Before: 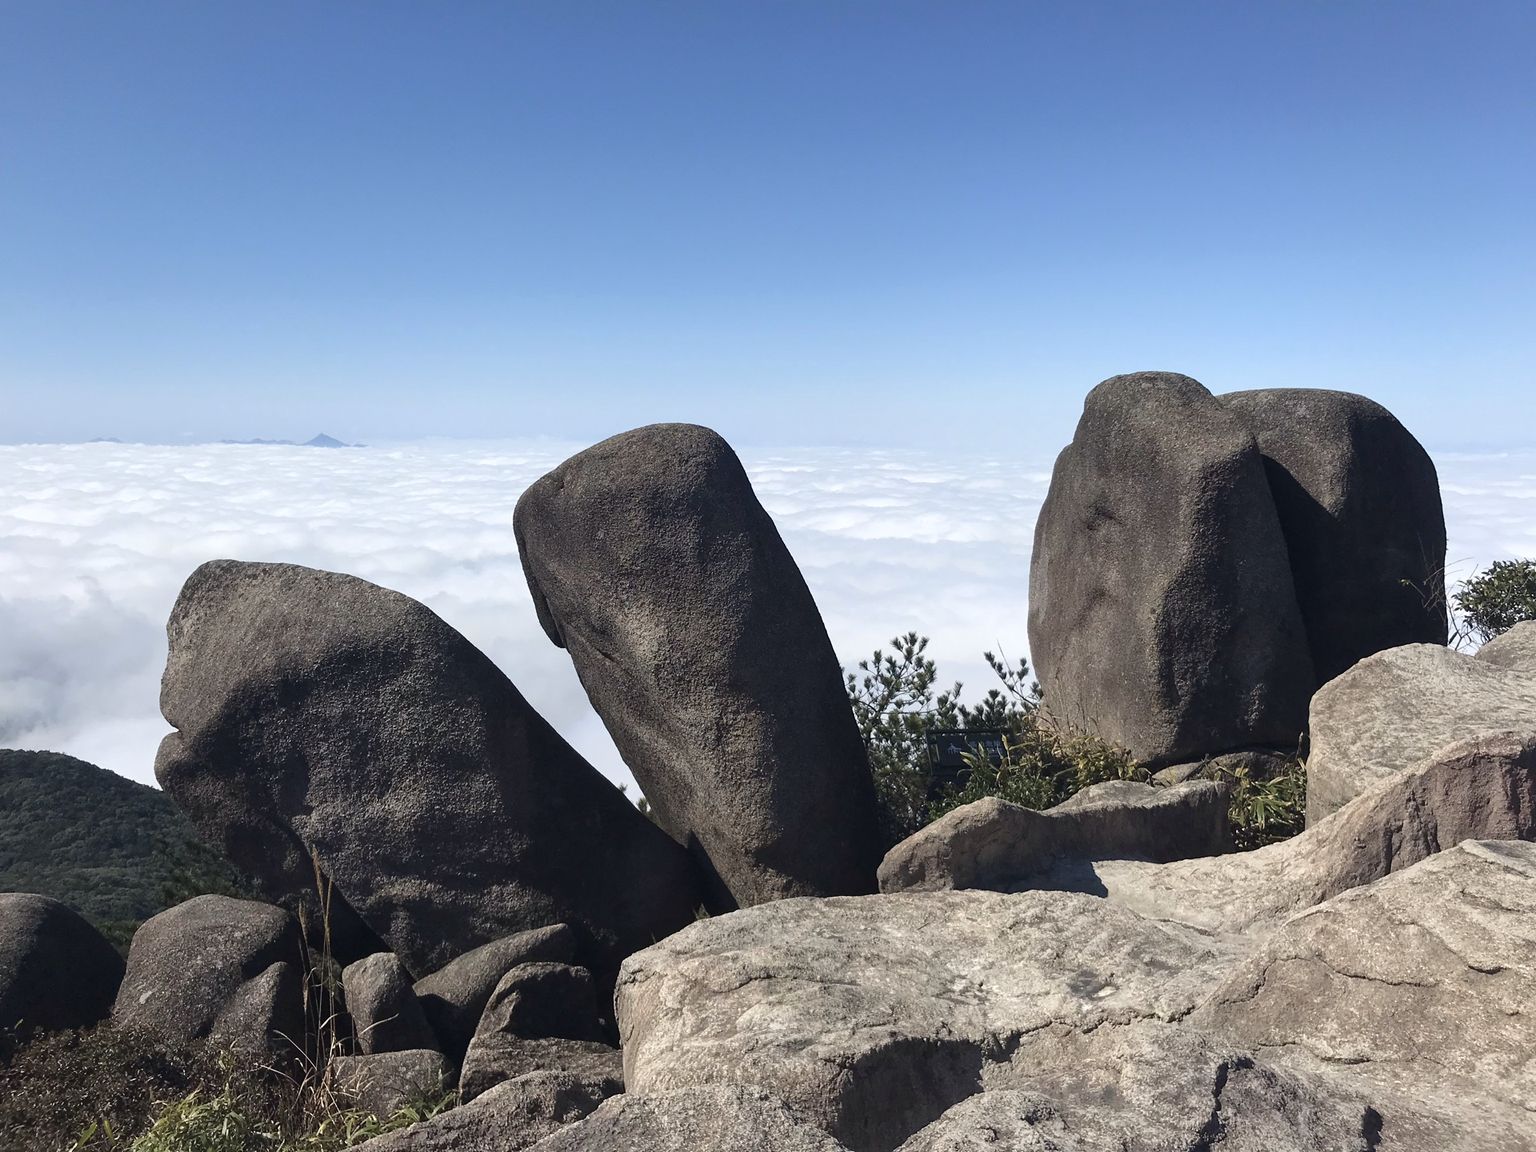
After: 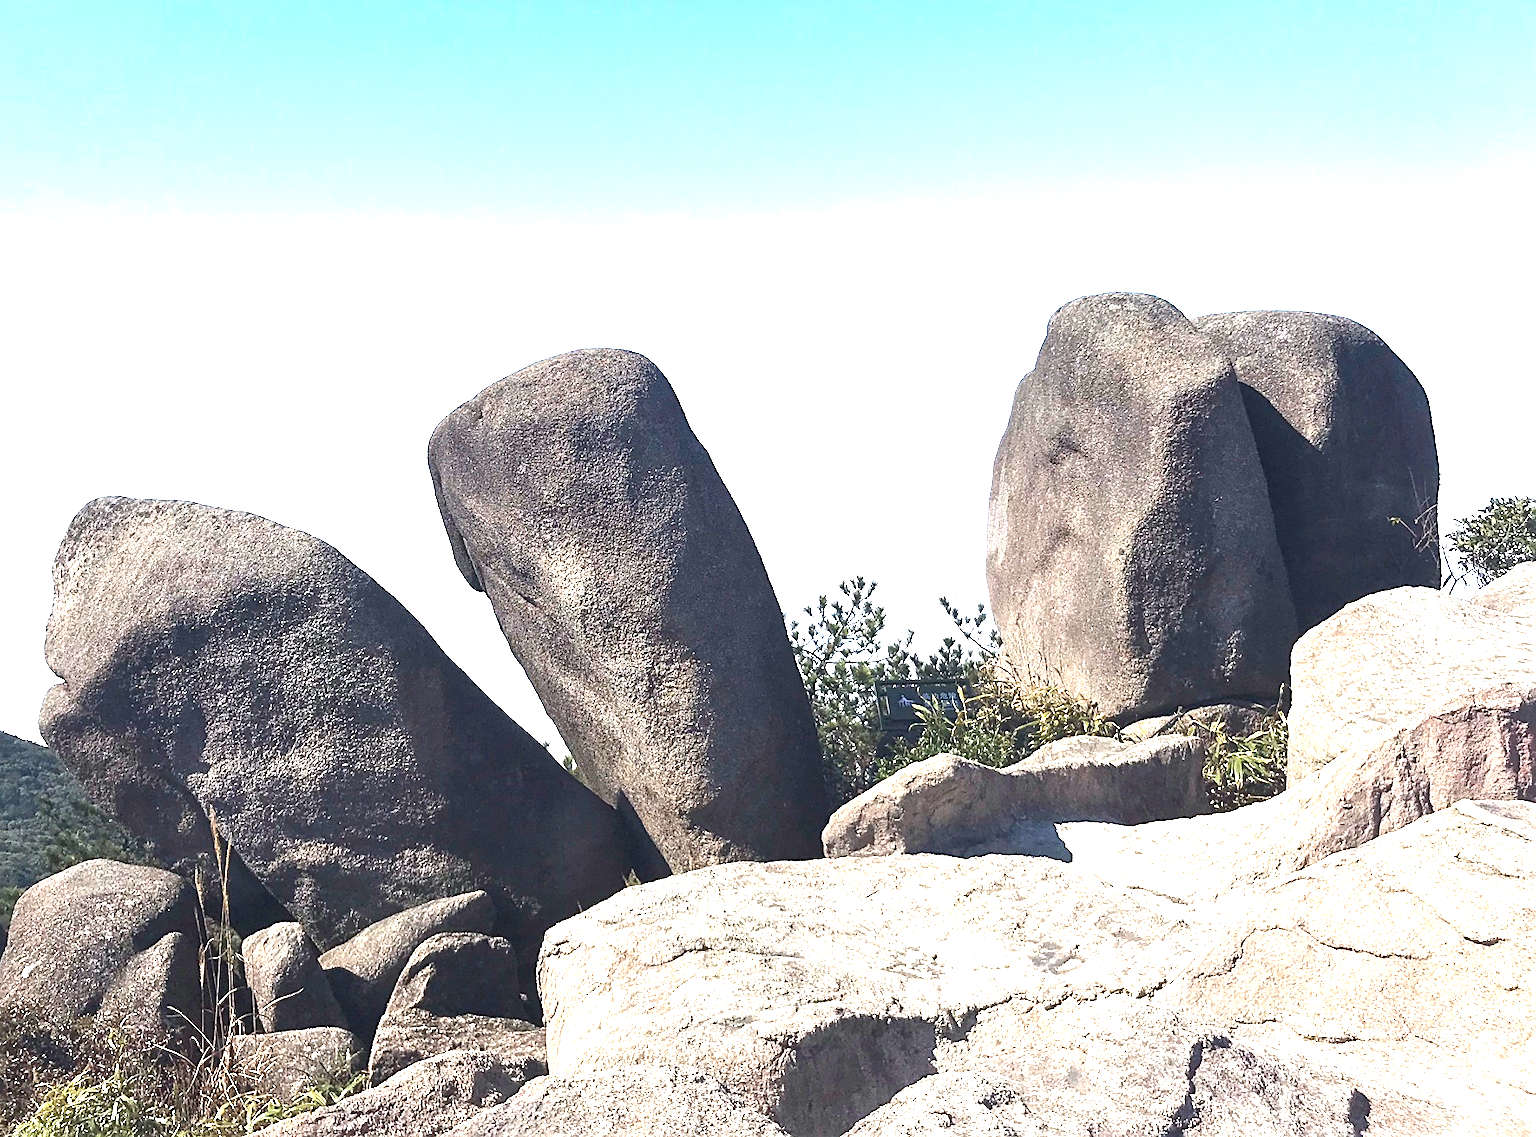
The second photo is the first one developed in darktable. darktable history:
exposure: exposure 2.017 EV, compensate exposure bias true, compensate highlight preservation false
sharpen: amount 0.494
crop and rotate: left 7.793%, top 8.955%
